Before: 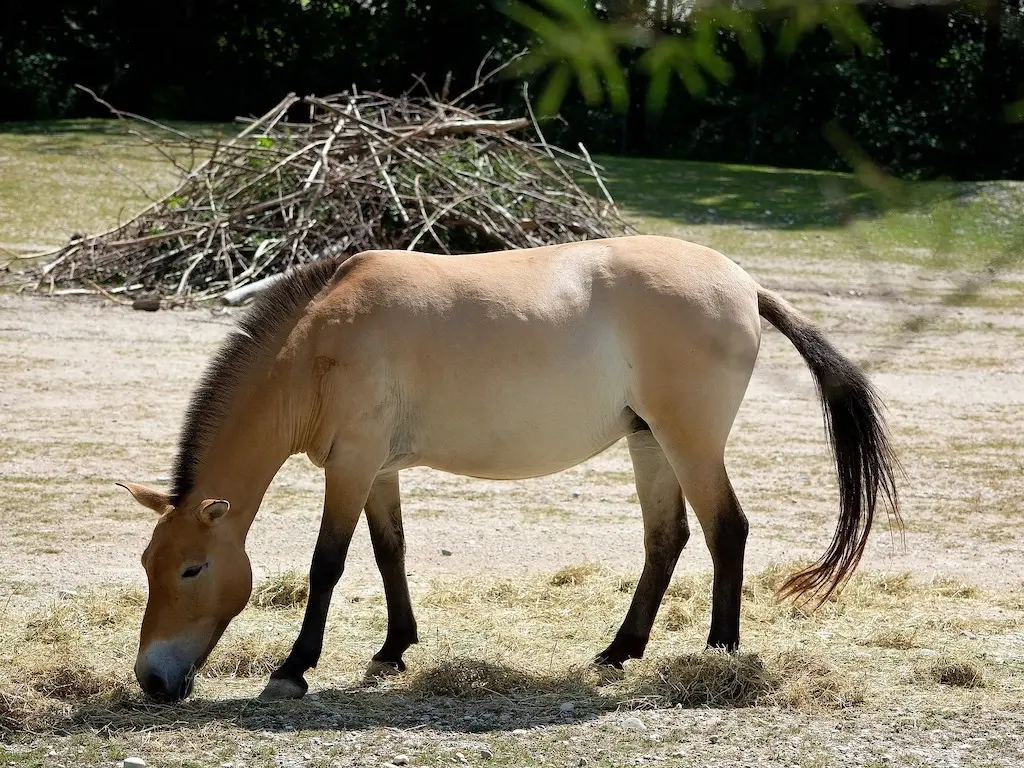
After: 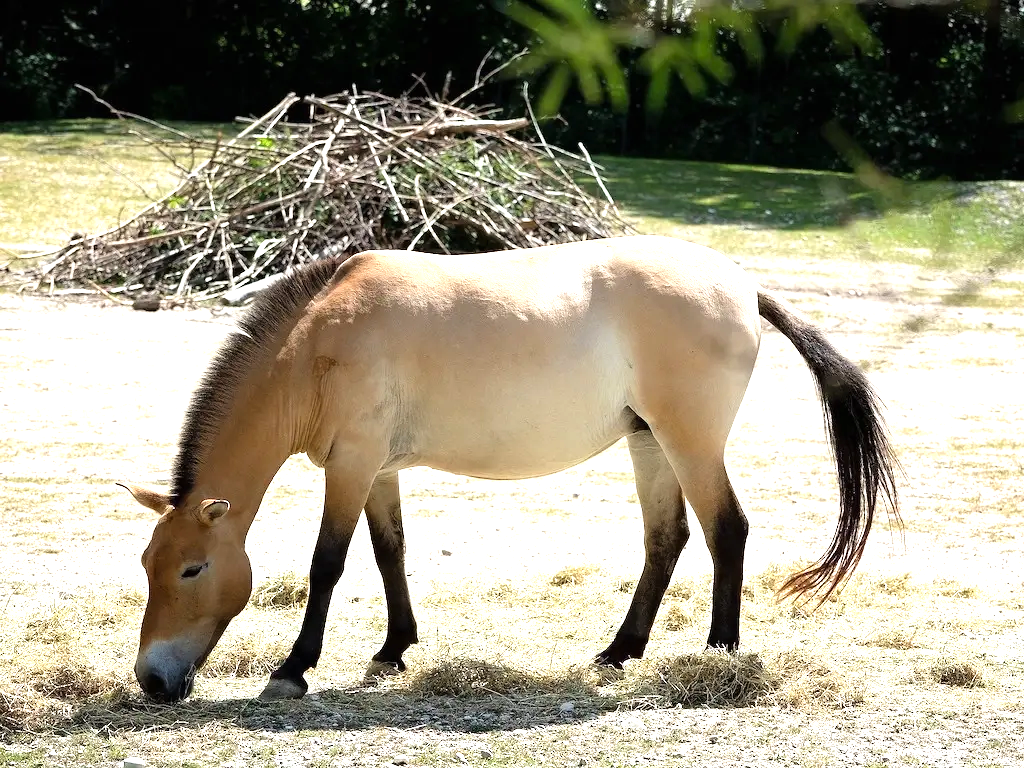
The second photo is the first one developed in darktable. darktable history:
tone equalizer: -8 EV -0.446 EV, -7 EV -0.371 EV, -6 EV -0.31 EV, -5 EV -0.218 EV, -3 EV 0.199 EV, -2 EV 0.309 EV, -1 EV 0.403 EV, +0 EV 0.447 EV
exposure: black level correction 0, exposure 0.698 EV, compensate exposure bias true, compensate highlight preservation false
